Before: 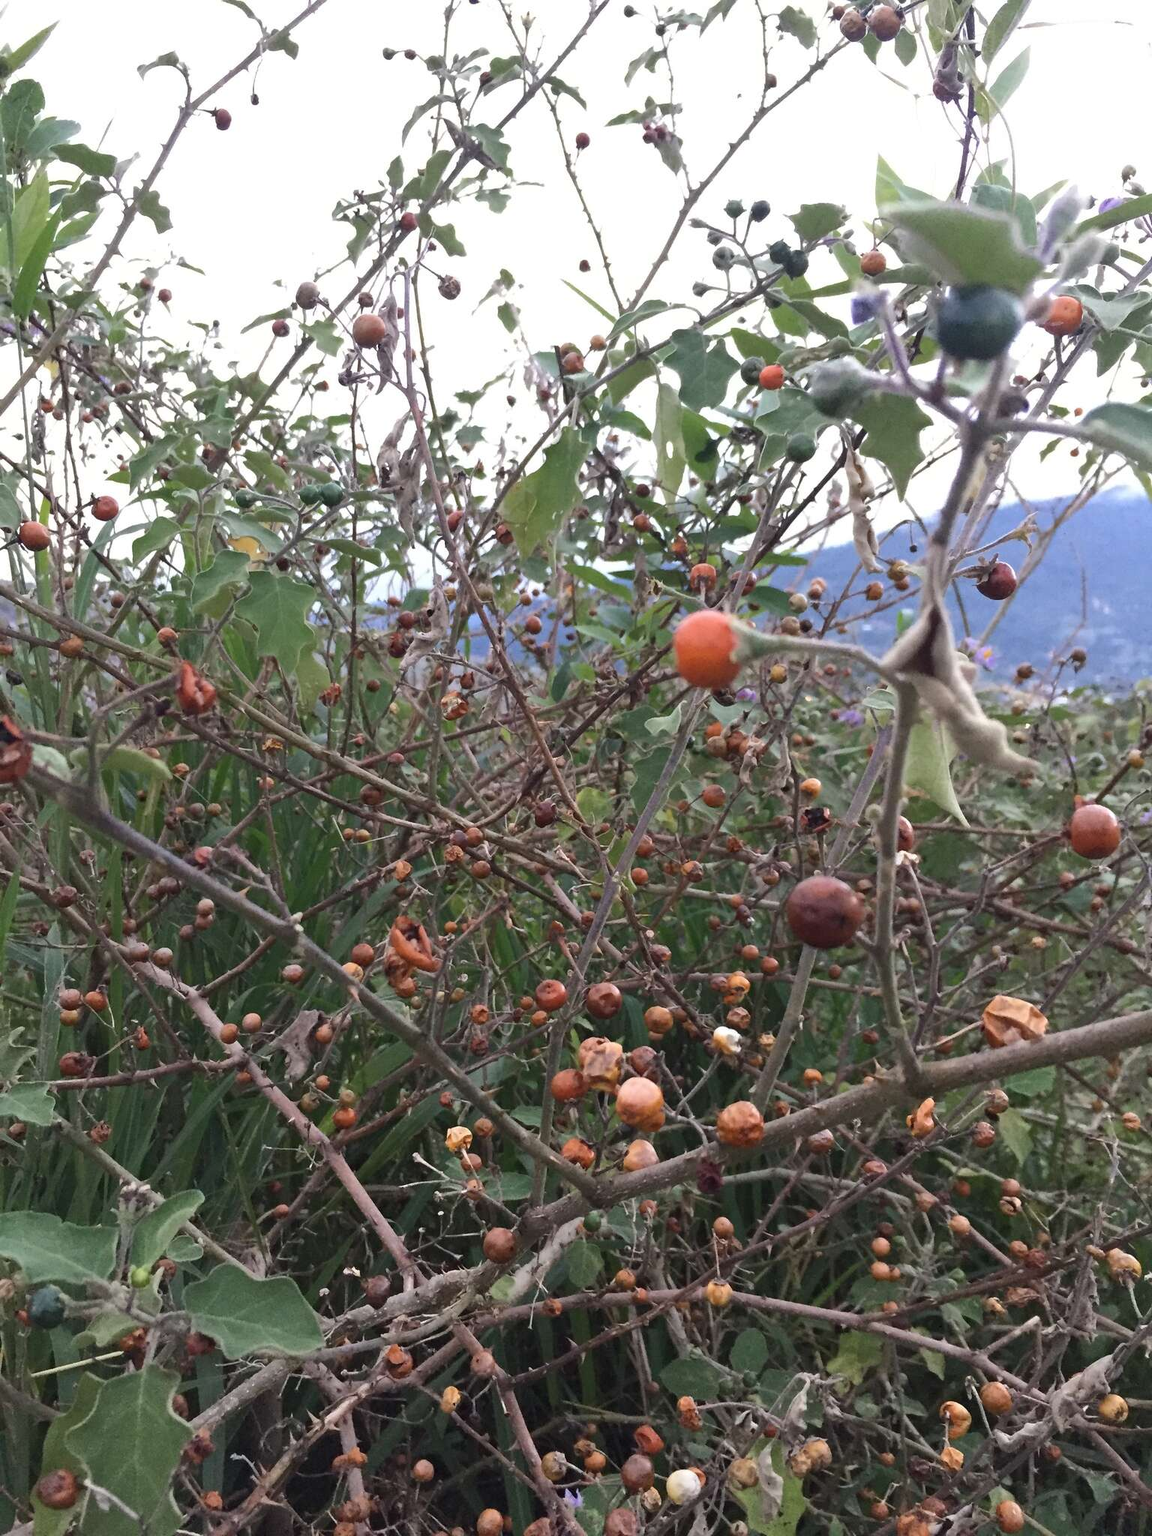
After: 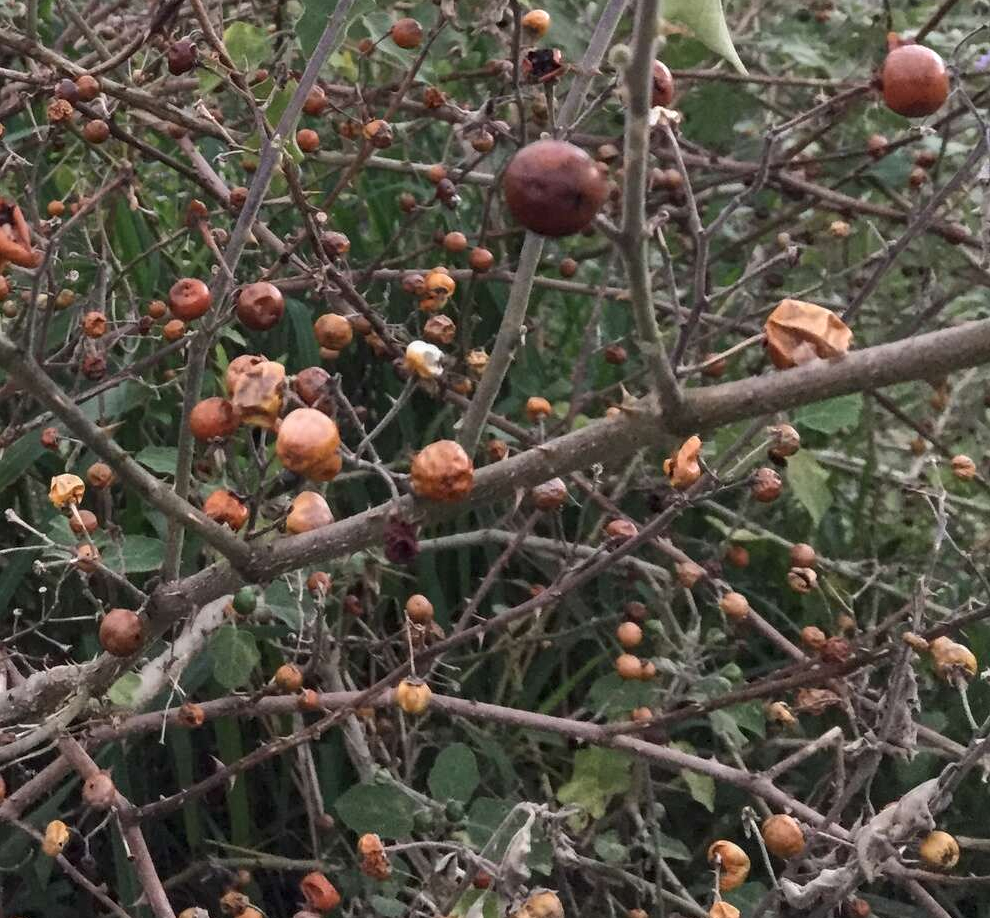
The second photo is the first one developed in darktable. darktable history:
local contrast: on, module defaults
crop and rotate: left 35.509%, top 50.238%, bottom 4.934%
